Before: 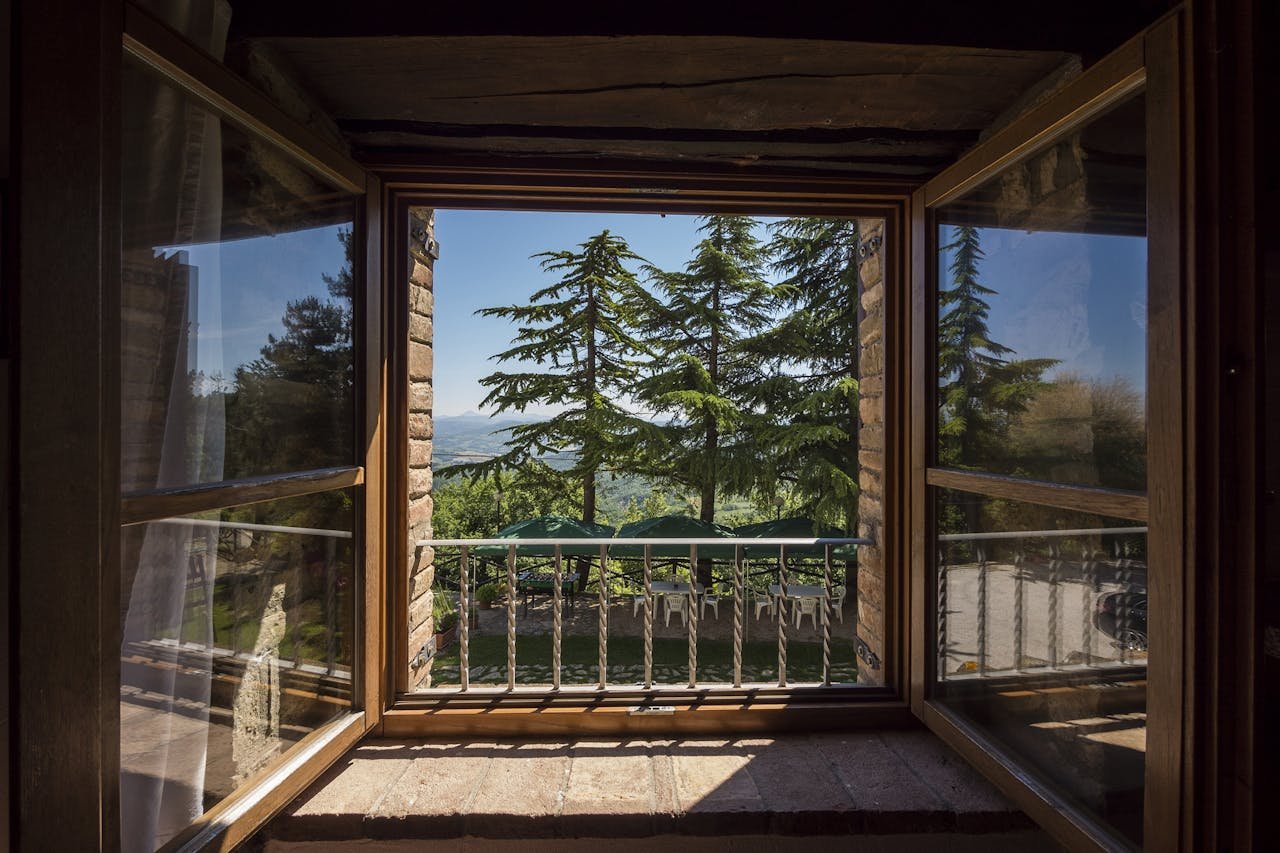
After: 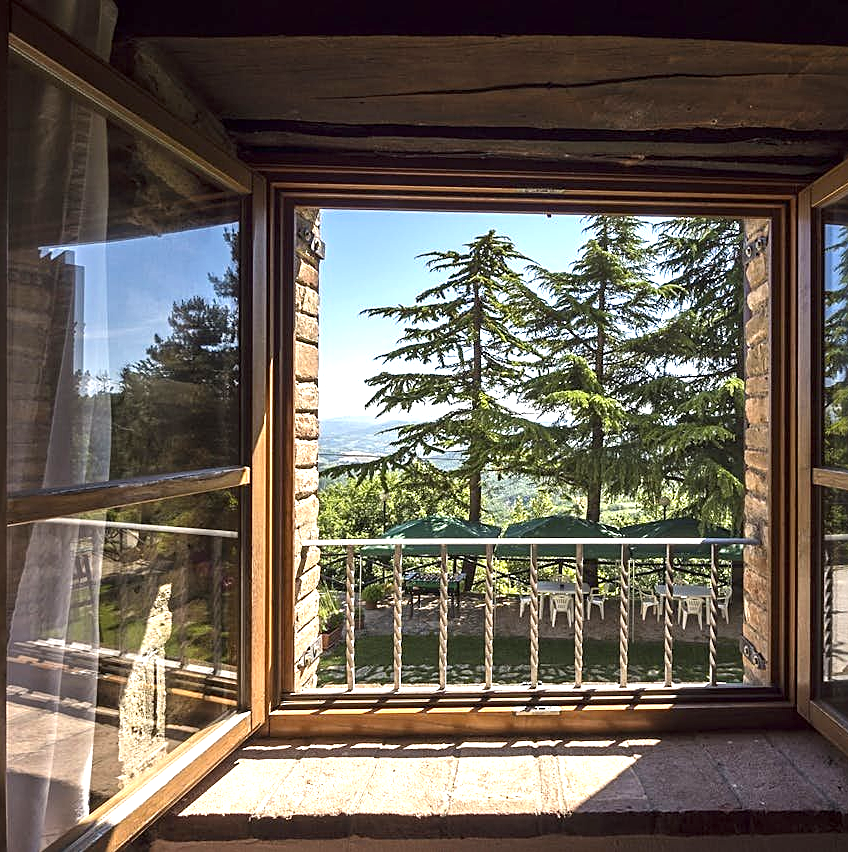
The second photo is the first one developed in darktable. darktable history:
contrast equalizer: octaves 7, y [[0.6 ×6], [0.55 ×6], [0 ×6], [0 ×6], [0 ×6]], mix 0.132
sharpen: on, module defaults
exposure: black level correction 0, exposure 1.102 EV, compensate highlight preservation false
crop and rotate: left 8.91%, right 24.809%
